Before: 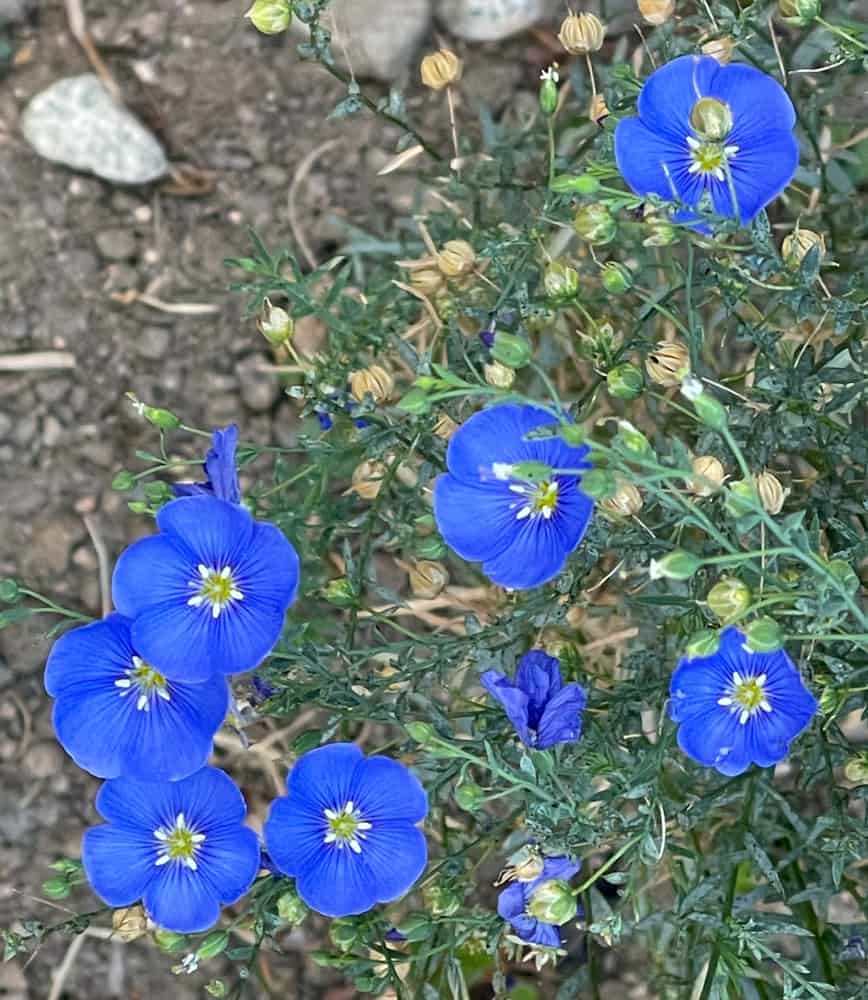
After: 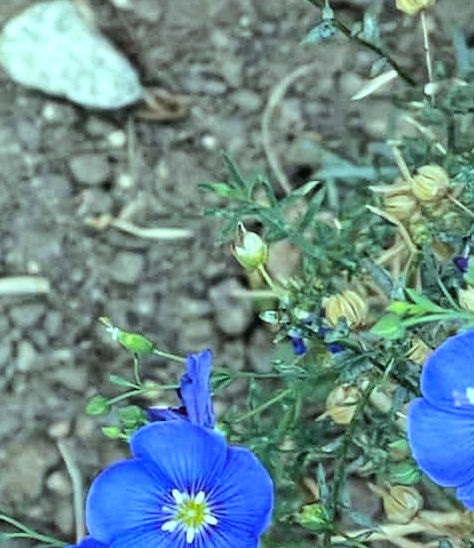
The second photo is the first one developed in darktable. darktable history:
tone curve: curves: ch0 [(0, 0.019) (0.11, 0.036) (0.259, 0.214) (0.378, 0.365) (0.499, 0.529) (1, 1)], color space Lab, linked channels, preserve colors none
crop and rotate: left 3.047%, top 7.509%, right 42.236%, bottom 37.598%
color balance: mode lift, gamma, gain (sRGB), lift [0.997, 0.979, 1.021, 1.011], gamma [1, 1.084, 0.916, 0.998], gain [1, 0.87, 1.13, 1.101], contrast 4.55%, contrast fulcrum 38.24%, output saturation 104.09%
